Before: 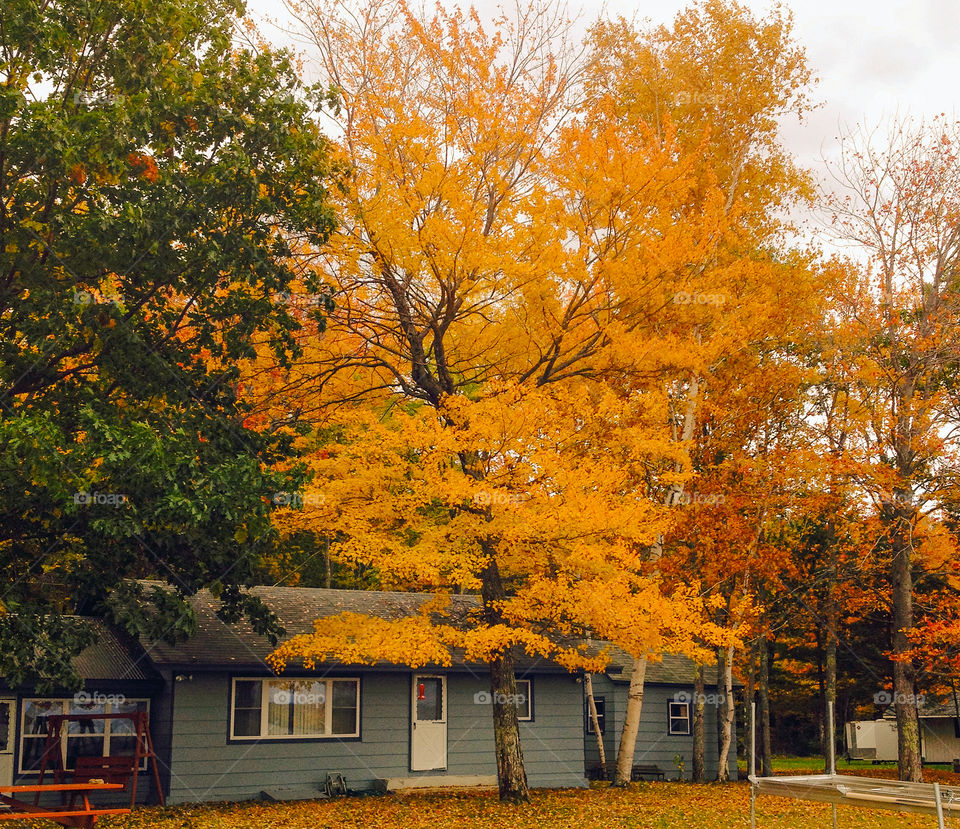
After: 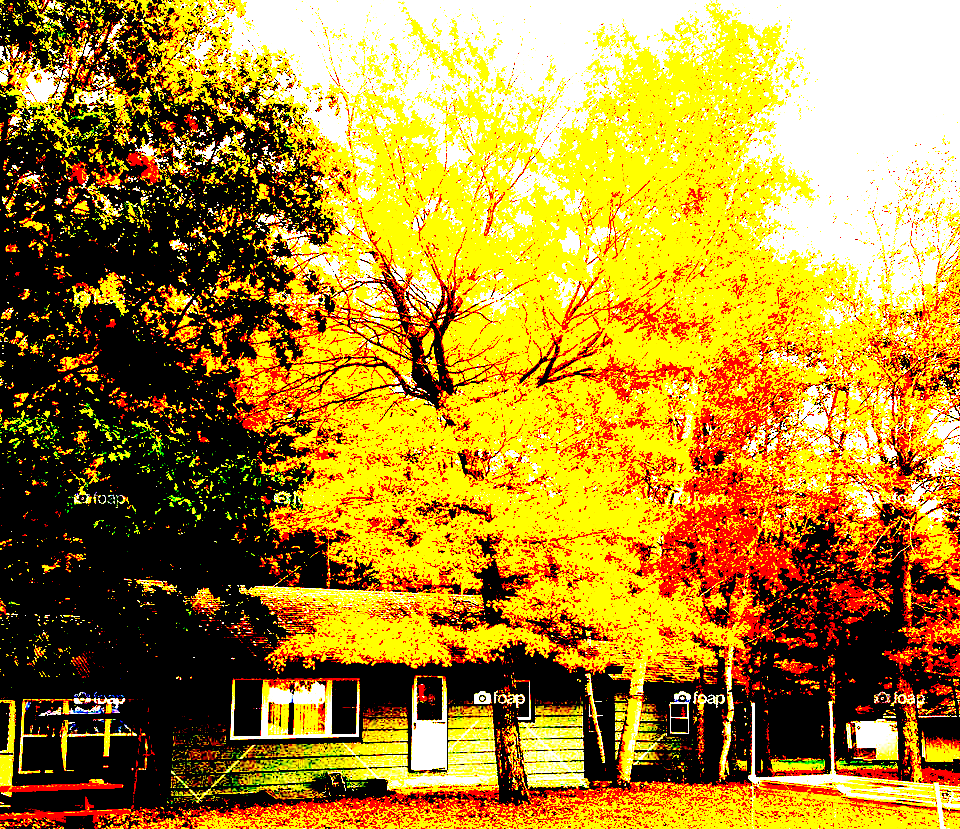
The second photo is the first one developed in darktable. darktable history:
exposure: black level correction 0.098, exposure 2.976 EV, compensate highlight preservation false
